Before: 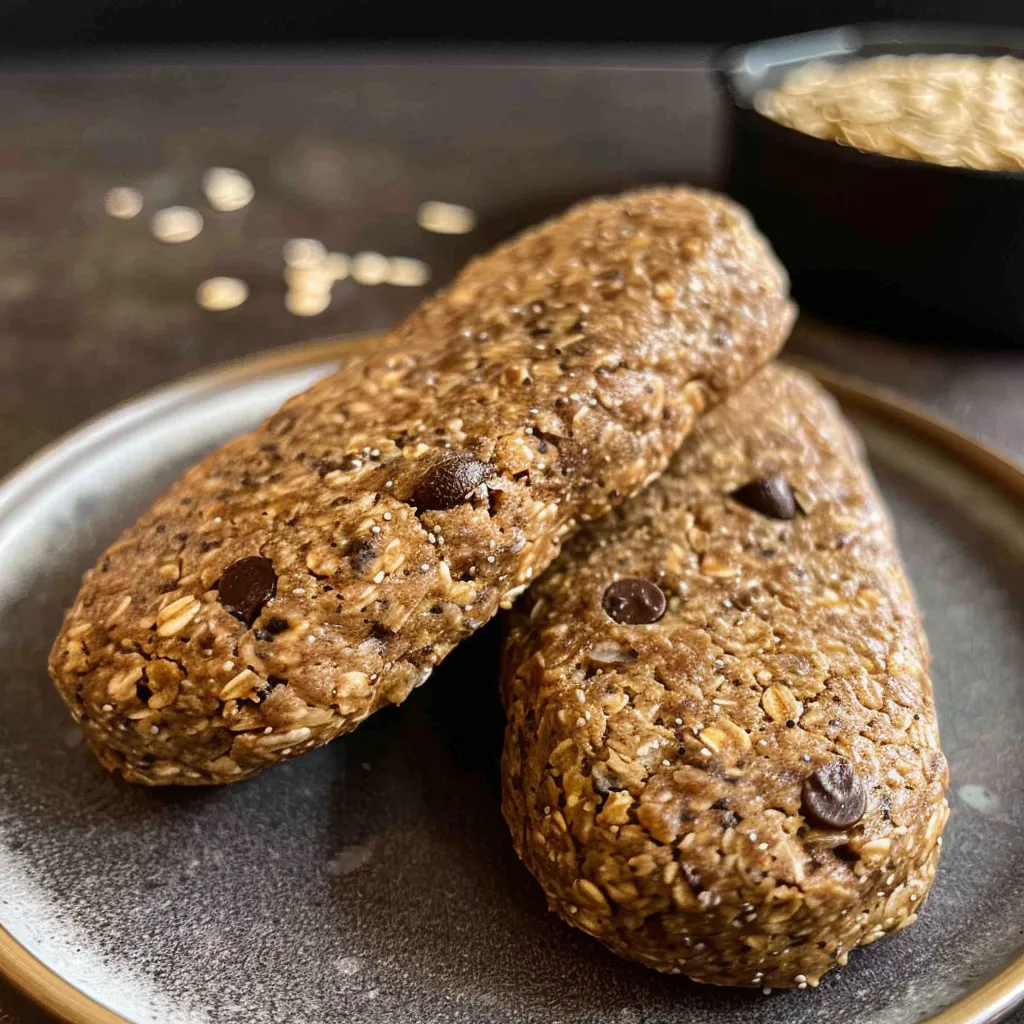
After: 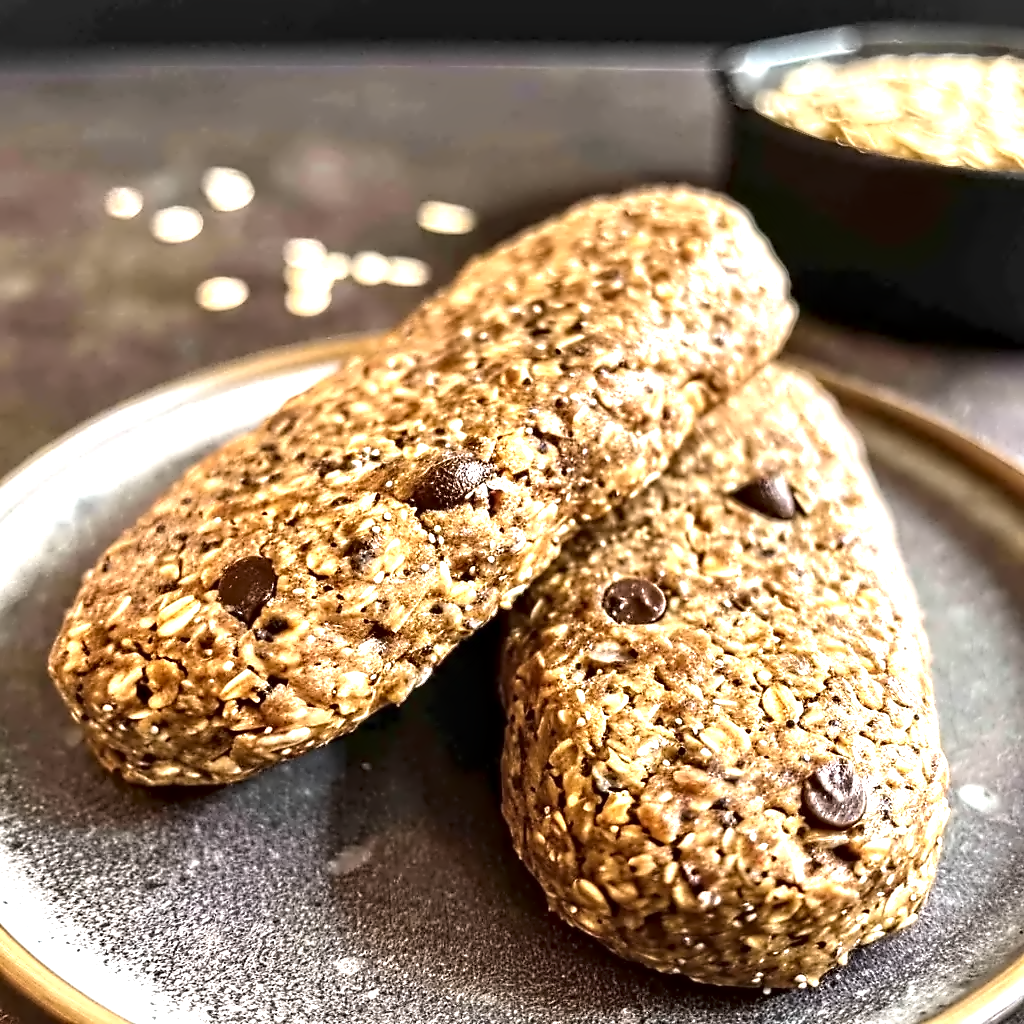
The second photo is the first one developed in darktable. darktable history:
contrast brightness saturation: contrast 0.008, saturation -0.063
color calibration: illuminant same as pipeline (D50), adaptation XYZ, x 0.347, y 0.357, temperature 5012.5 K
exposure: black level correction 0, exposure 1.284 EV, compensate exposure bias true, compensate highlight preservation false
contrast equalizer: y [[0.5, 0.542, 0.583, 0.625, 0.667, 0.708], [0.5 ×6], [0.5 ×6], [0, 0.033, 0.067, 0.1, 0.133, 0.167], [0, 0.05, 0.1, 0.15, 0.2, 0.25]]
